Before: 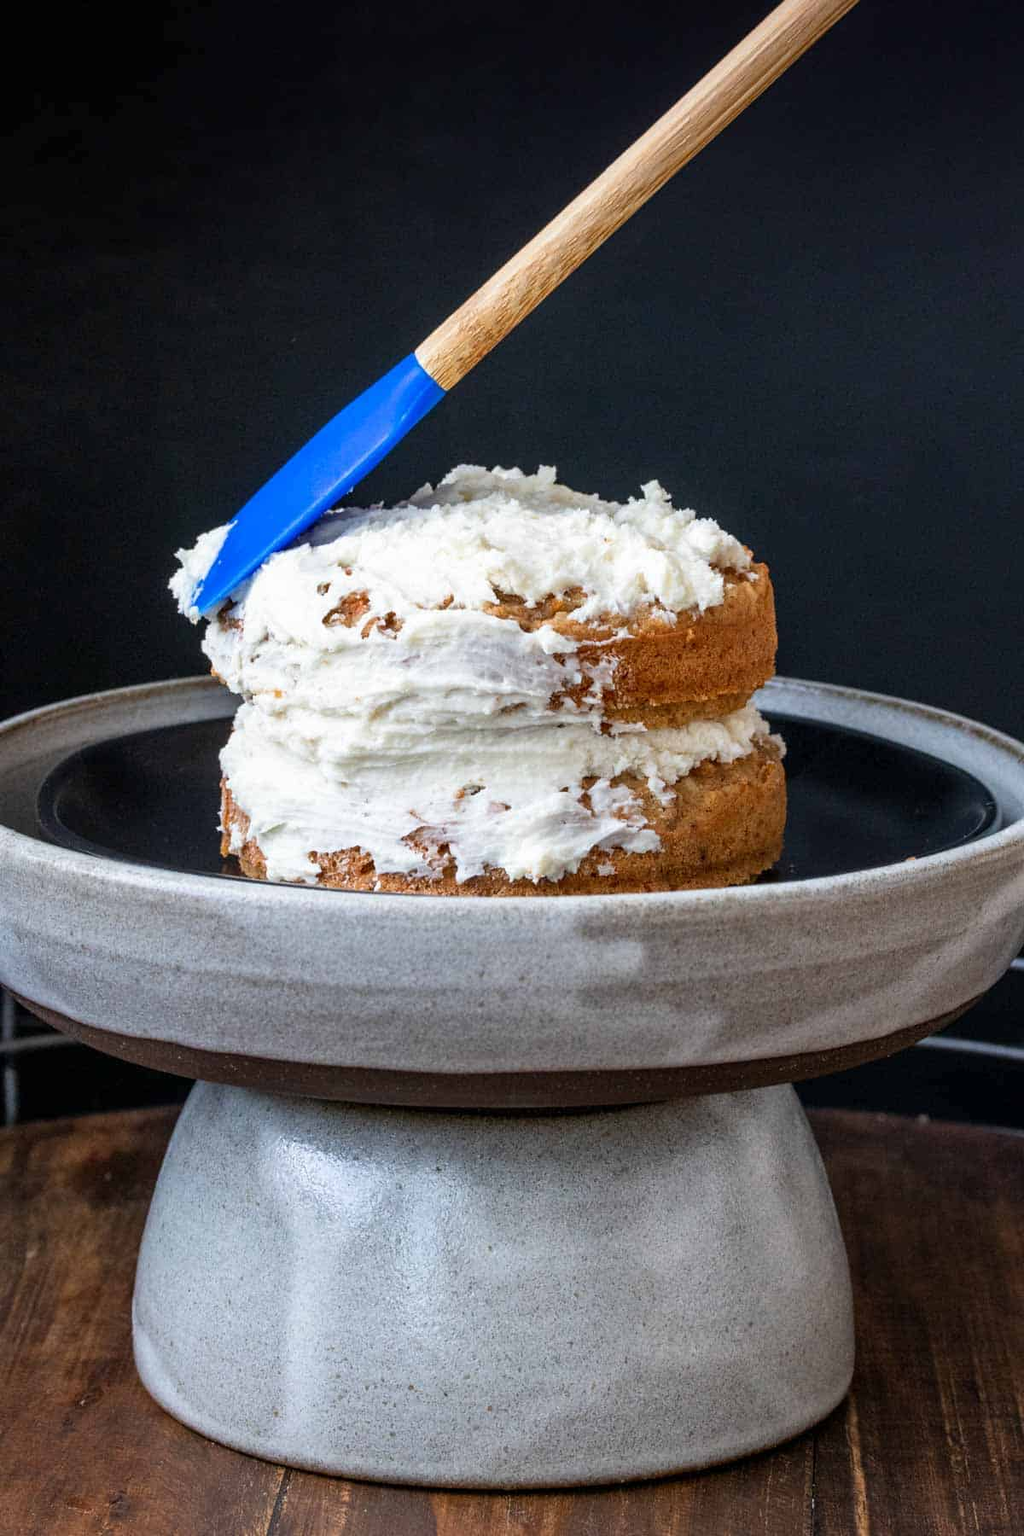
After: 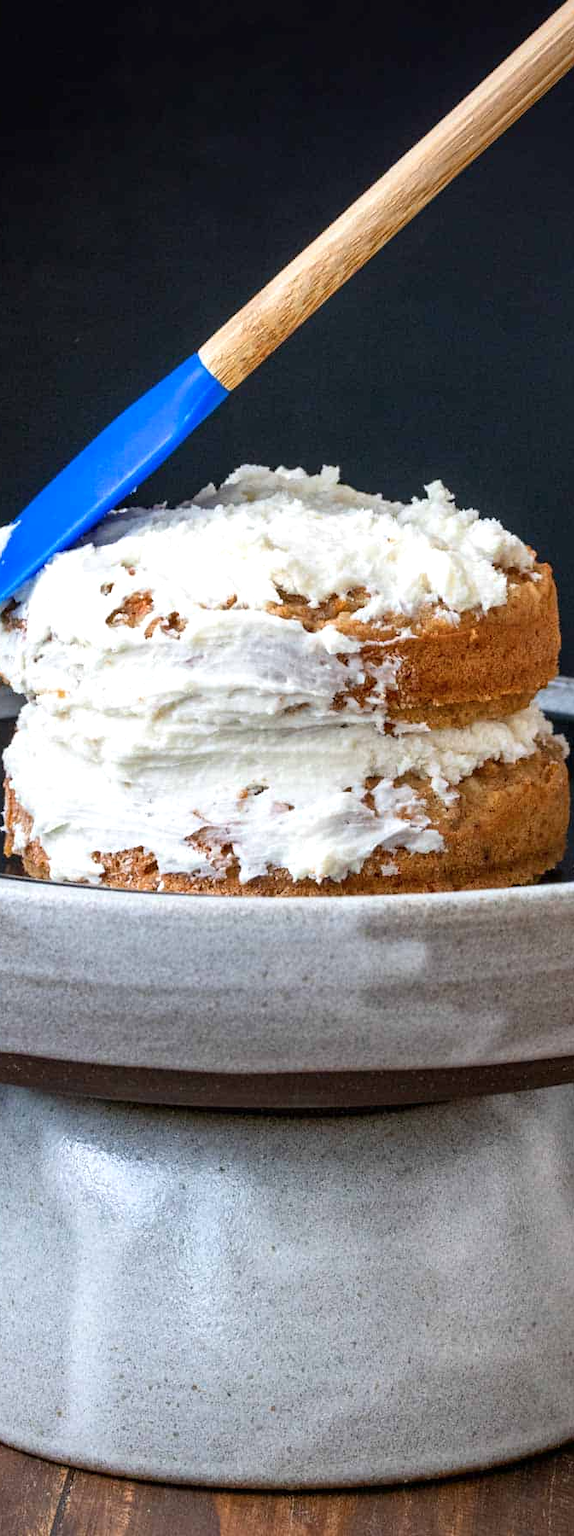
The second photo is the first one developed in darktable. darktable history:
color balance rgb: perceptual saturation grading › global saturation 0.836%
crop: left 21.234%, right 22.675%
exposure: exposure 0.201 EV, compensate exposure bias true, compensate highlight preservation false
